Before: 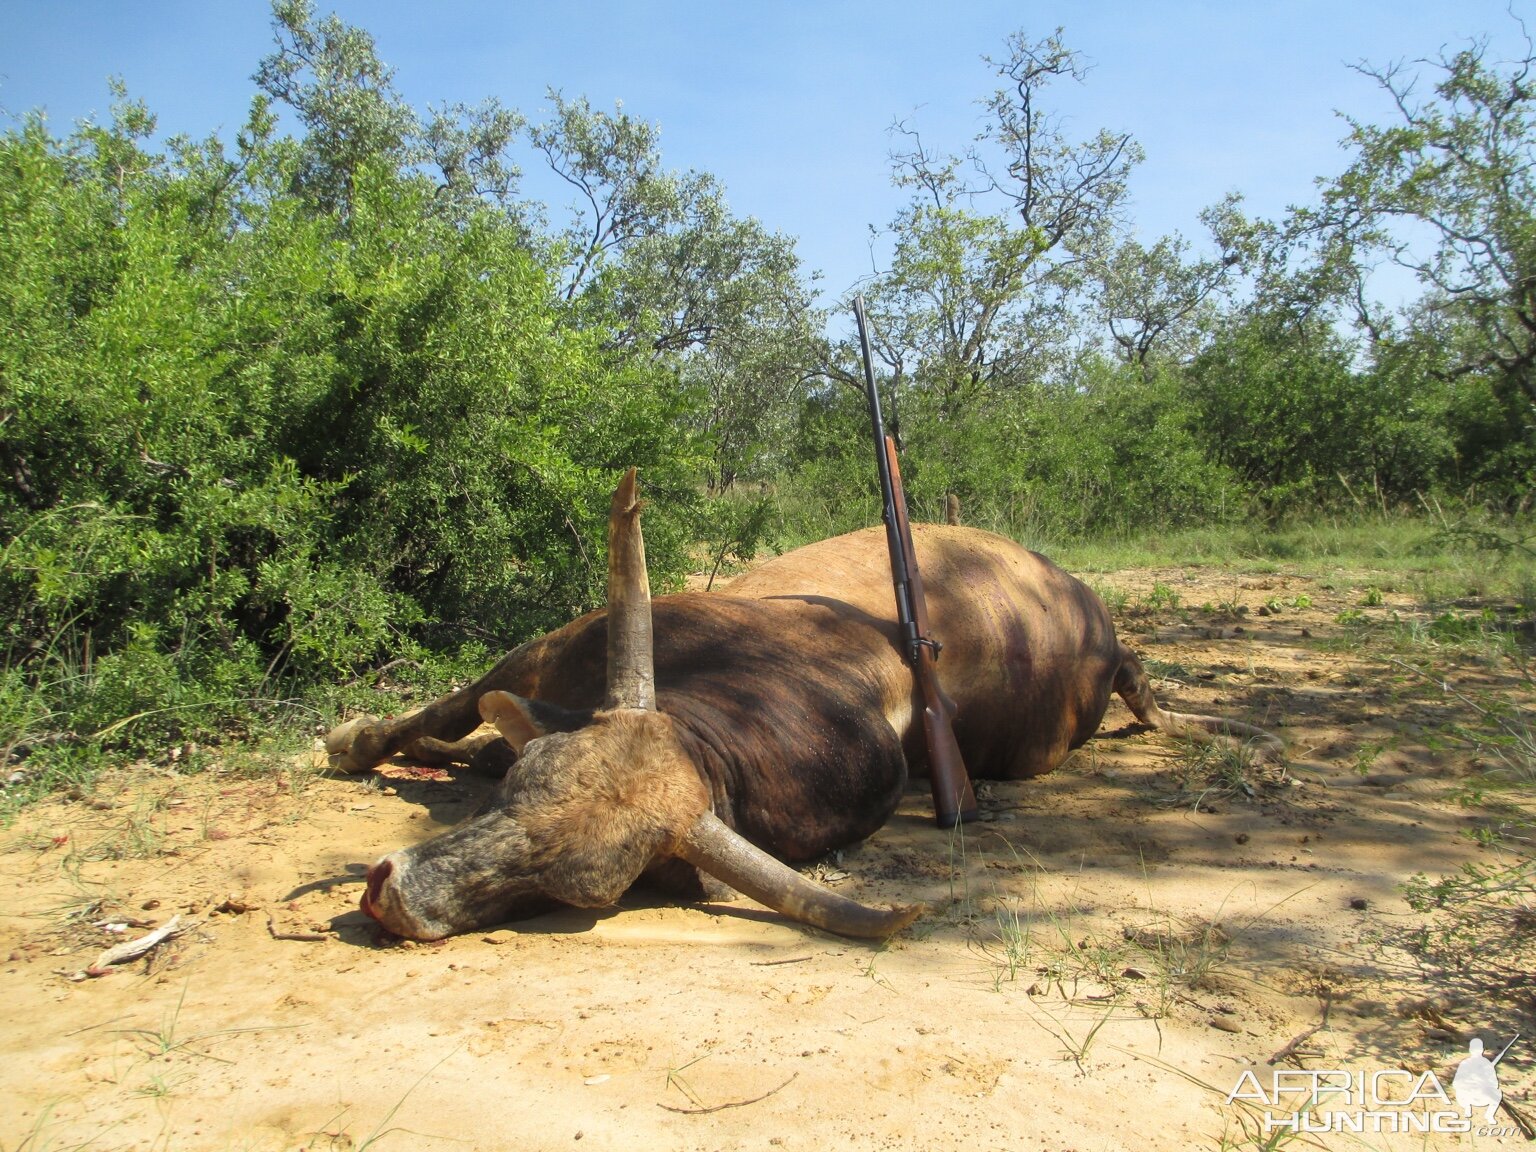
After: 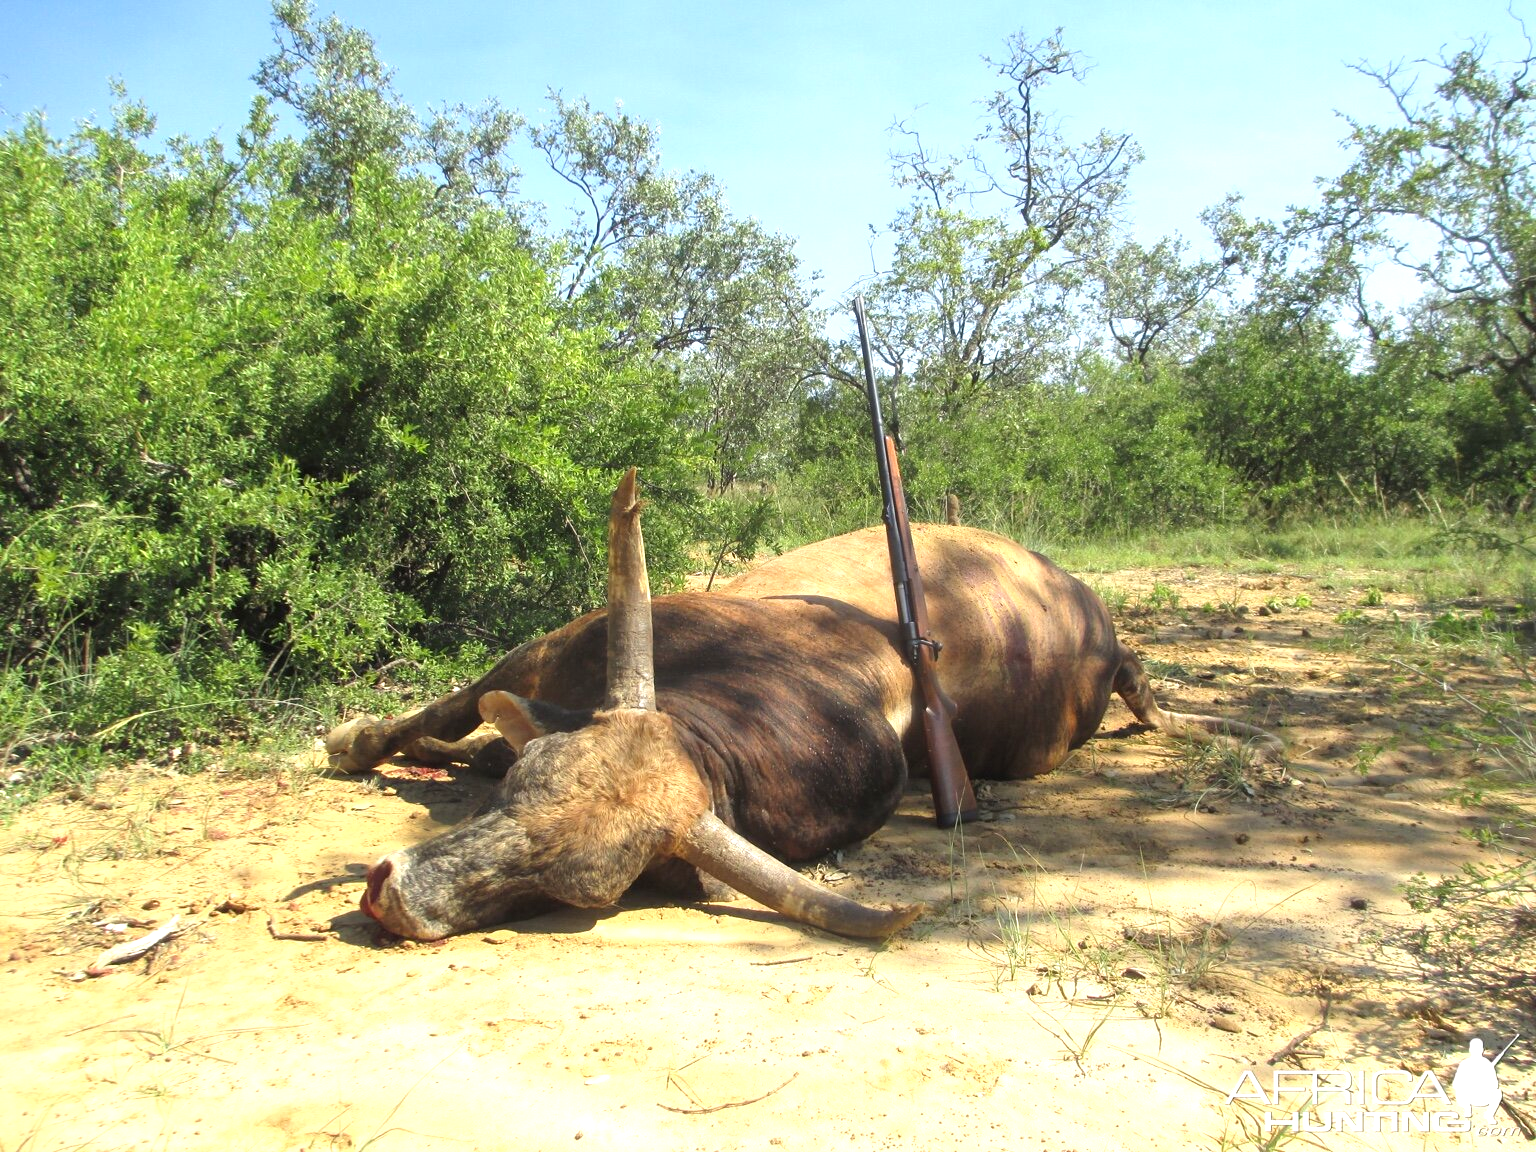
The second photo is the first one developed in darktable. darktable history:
exposure: exposure 0.67 EV, compensate exposure bias true, compensate highlight preservation false
